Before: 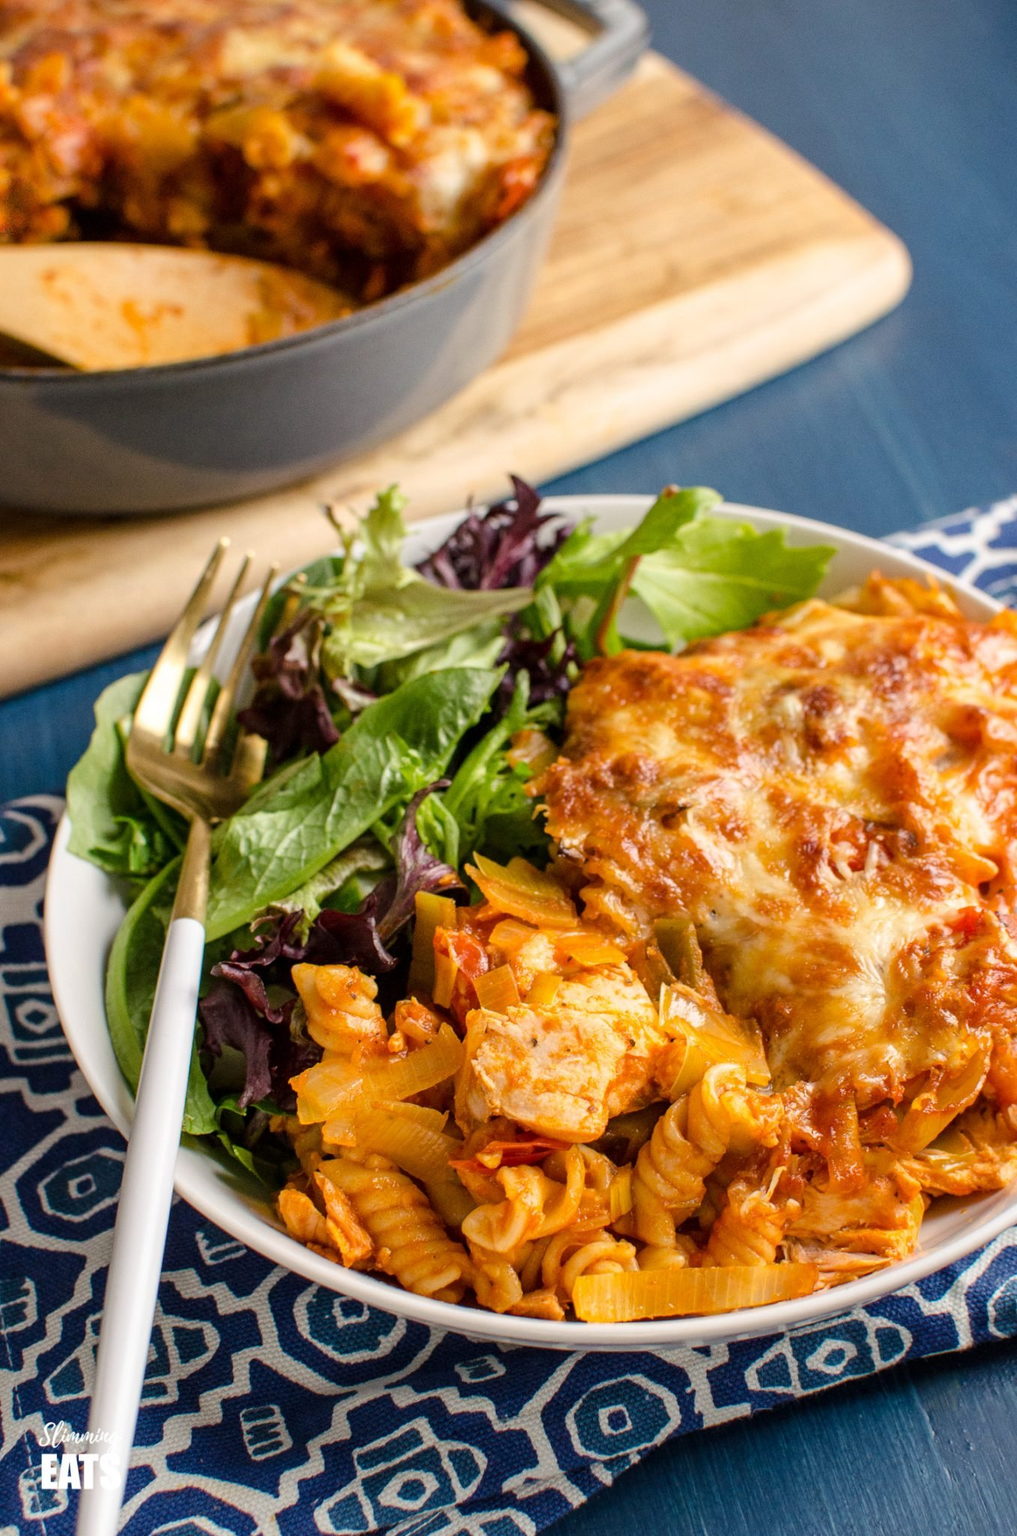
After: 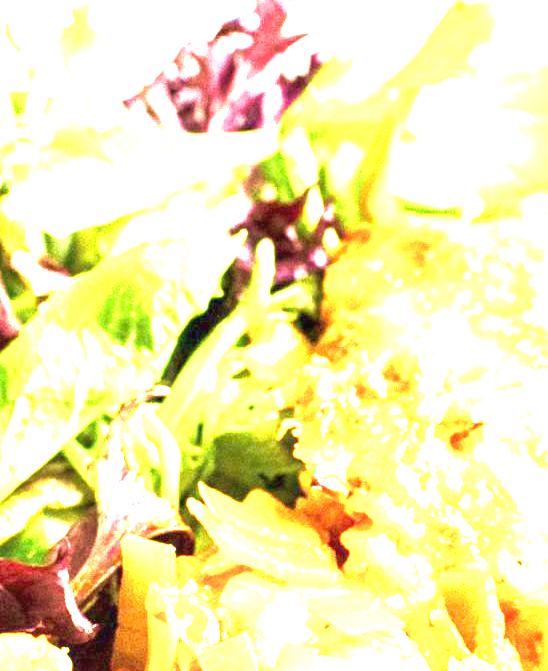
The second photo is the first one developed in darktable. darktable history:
exposure: black level correction 0, exposure 3.985 EV, compensate highlight preservation false
crop: left 31.89%, top 31.922%, right 27.648%, bottom 35.265%
velvia: strength 74.88%
